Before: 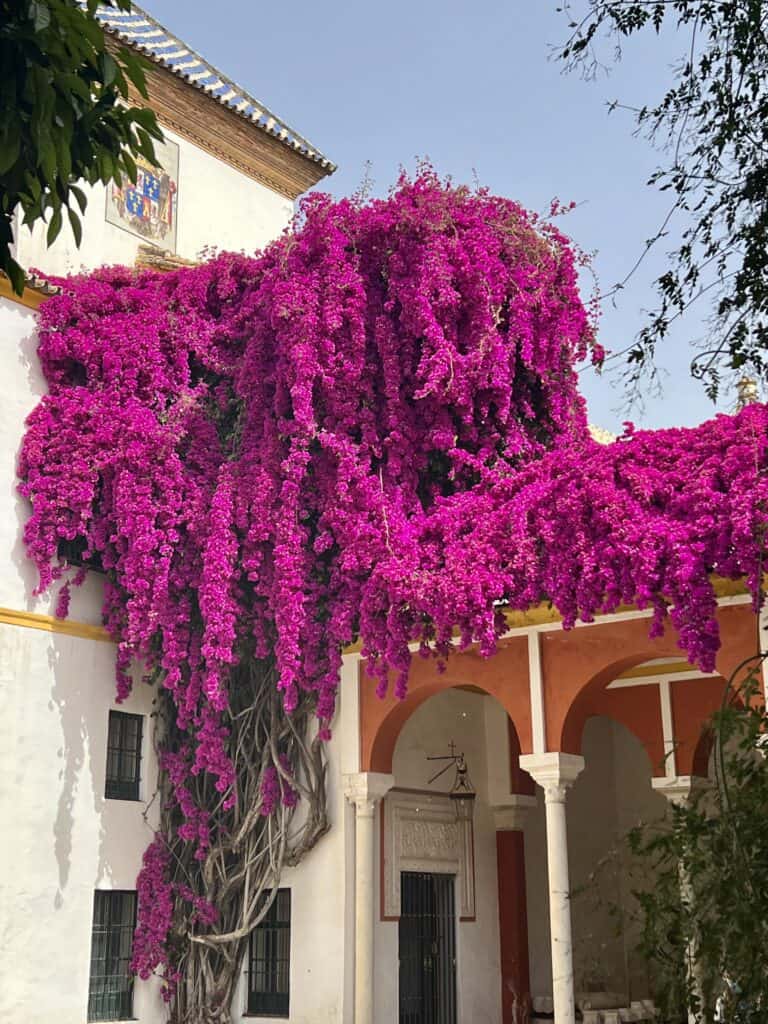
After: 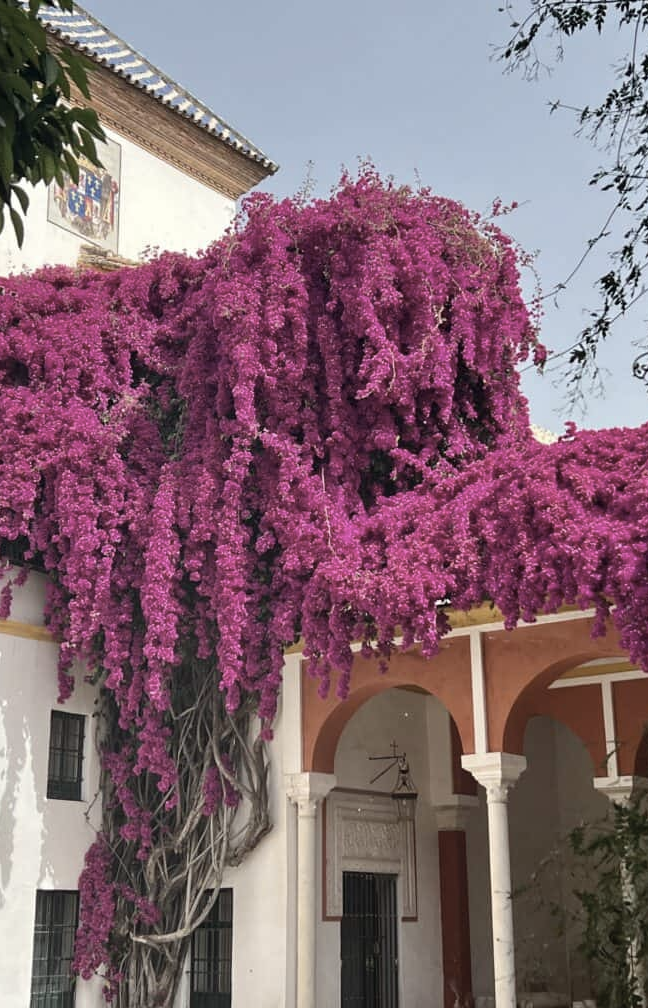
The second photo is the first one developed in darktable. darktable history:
crop: left 7.598%, right 7.873%
color correction: saturation 0.57
